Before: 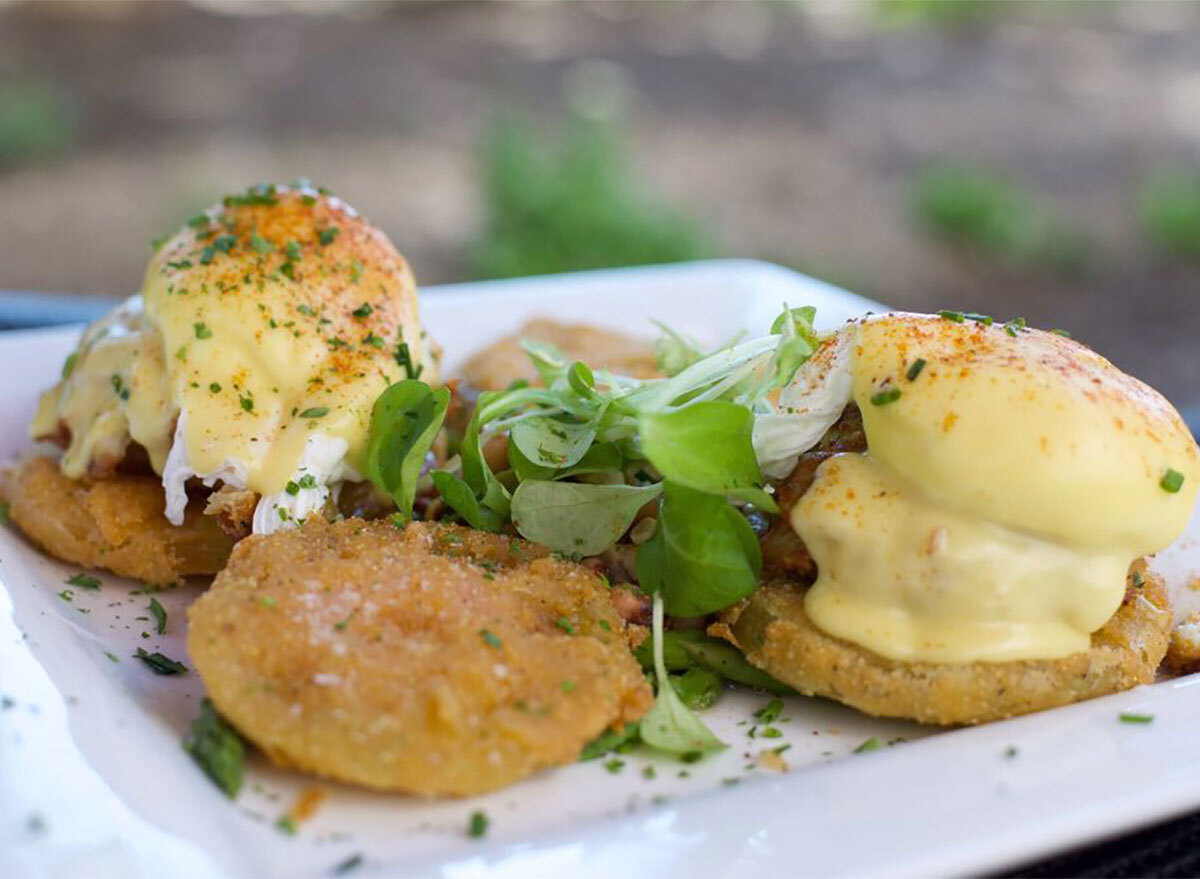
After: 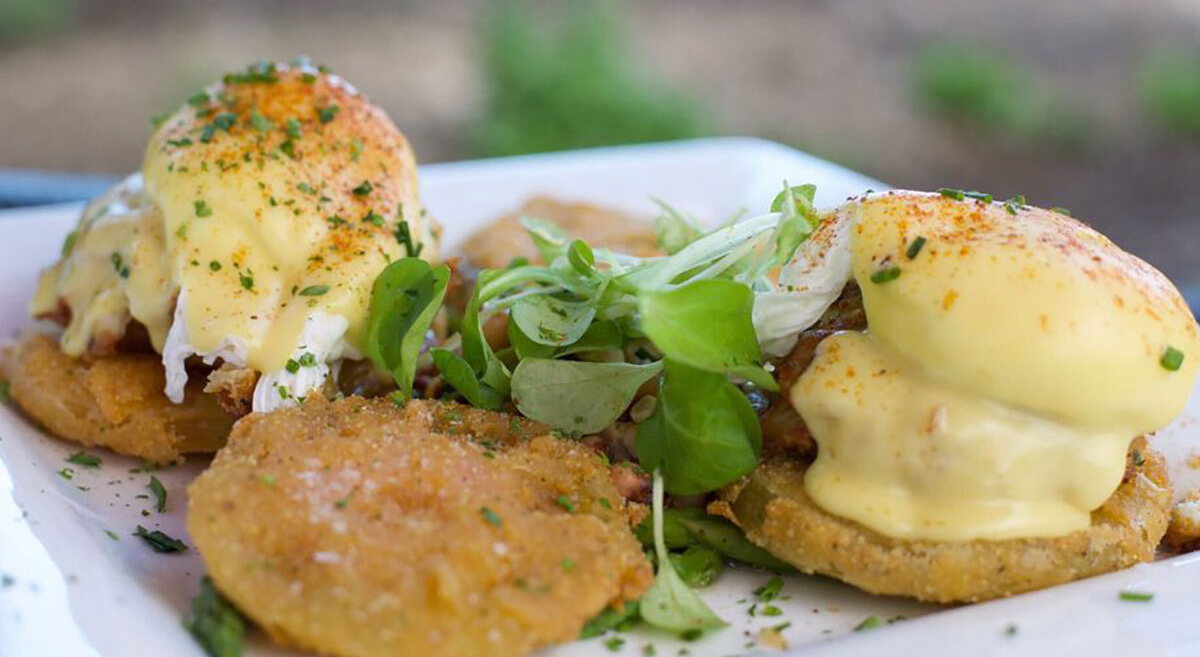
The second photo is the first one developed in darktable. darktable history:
crop: top 13.888%, bottom 11.287%
